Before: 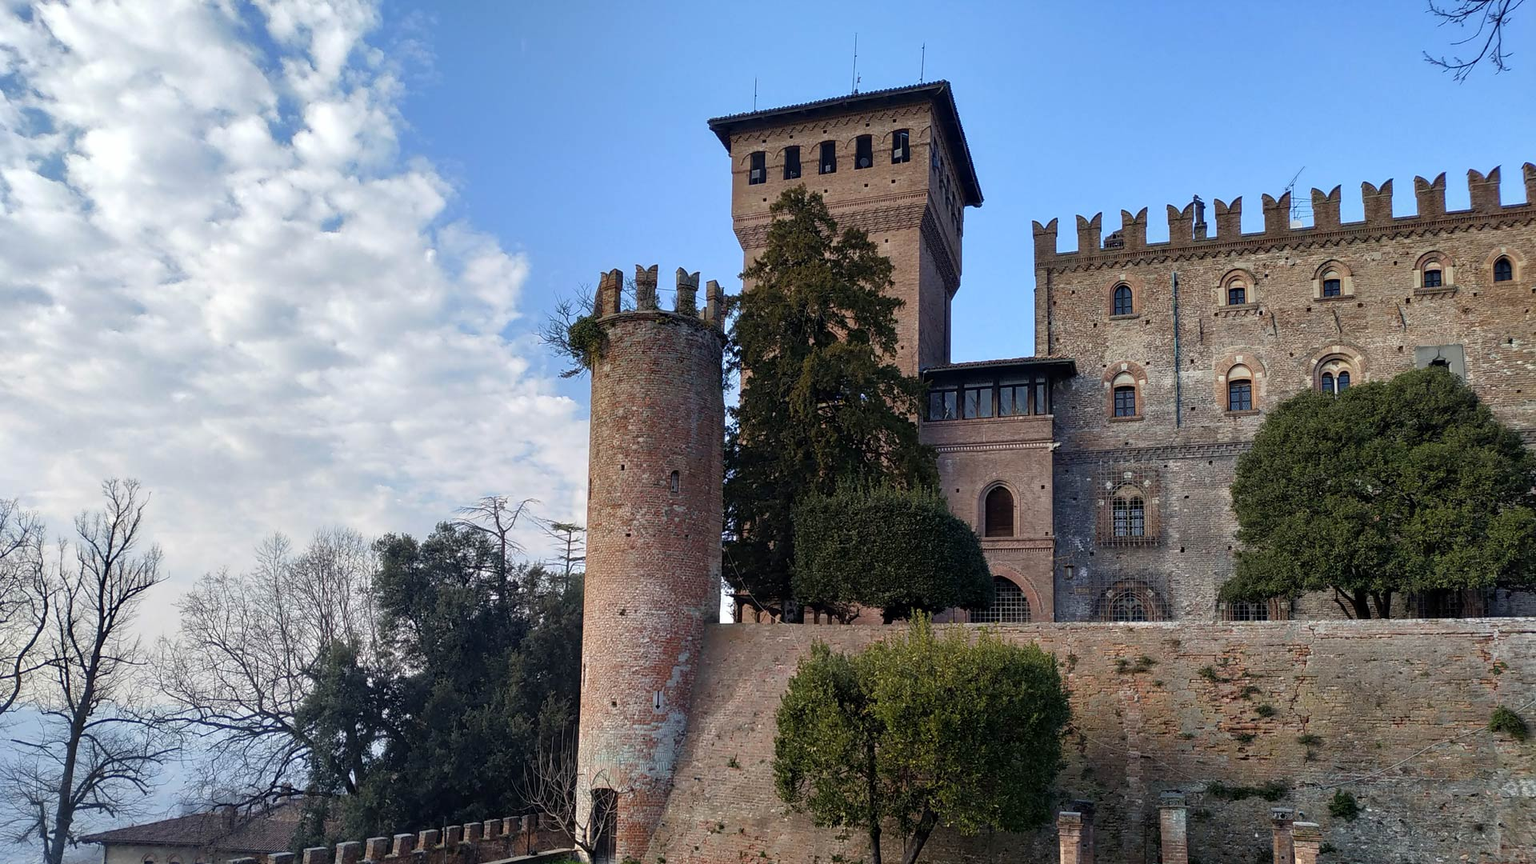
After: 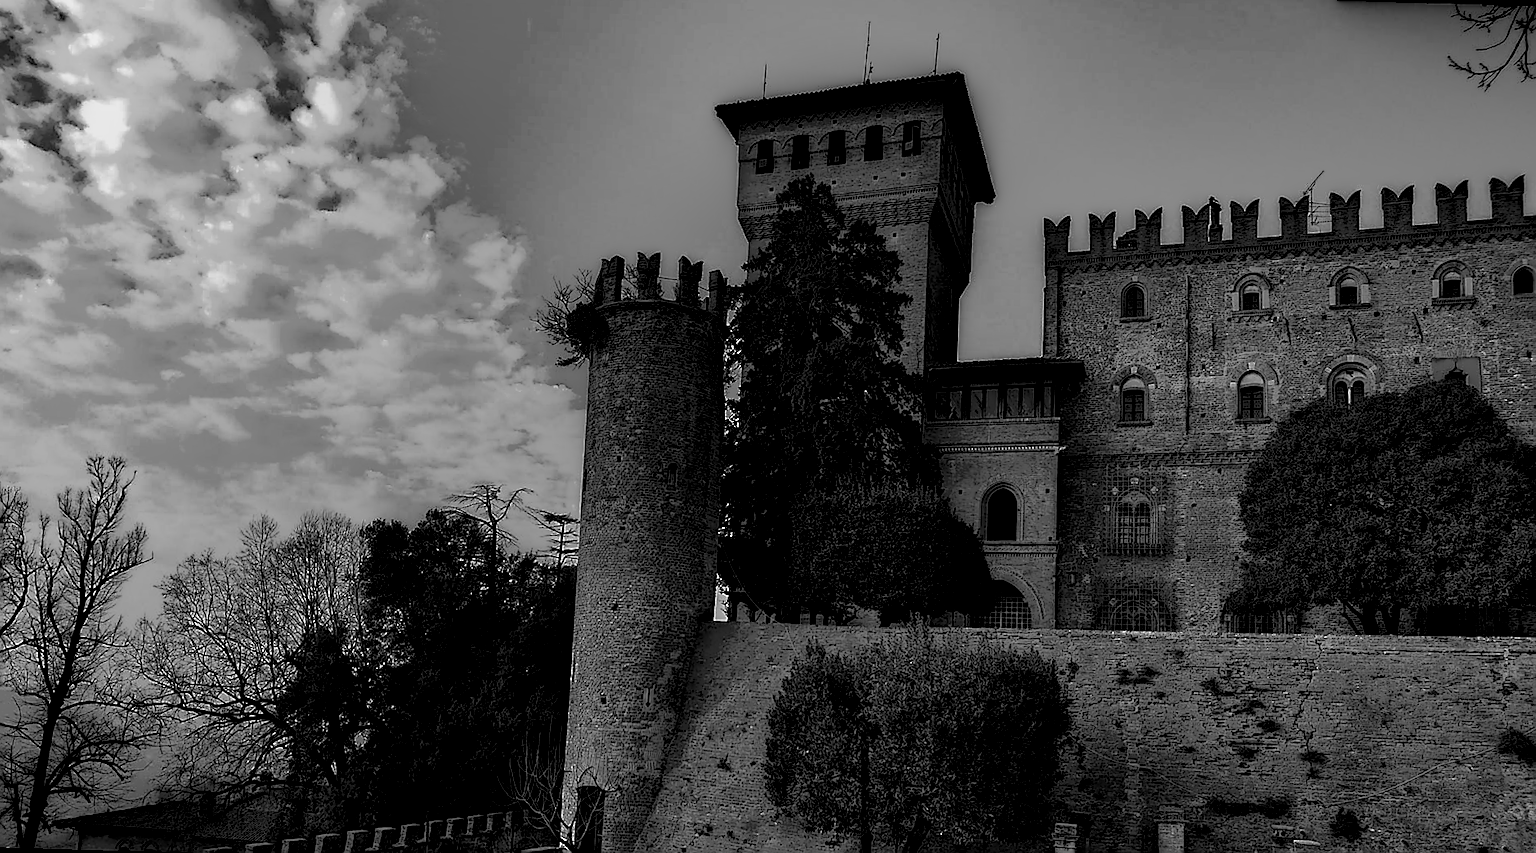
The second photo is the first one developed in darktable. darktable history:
sharpen: radius 1.4, amount 1.25, threshold 0.7
shadows and highlights: white point adjustment 0.05, highlights color adjustment 55.9%, soften with gaussian
exposure: exposure 0.014 EV, compensate highlight preservation false
rotate and perspective: rotation 1.57°, crop left 0.018, crop right 0.982, crop top 0.039, crop bottom 0.961
local contrast: highlights 0%, shadows 198%, detail 164%, midtone range 0.001
monochrome: a 2.21, b -1.33, size 2.2
color balance rgb: shadows fall-off 101%, linear chroma grading › mid-tones 7.63%, perceptual saturation grading › mid-tones 11.68%, mask middle-gray fulcrum 22.45%, global vibrance 10.11%, saturation formula JzAzBz (2021)
